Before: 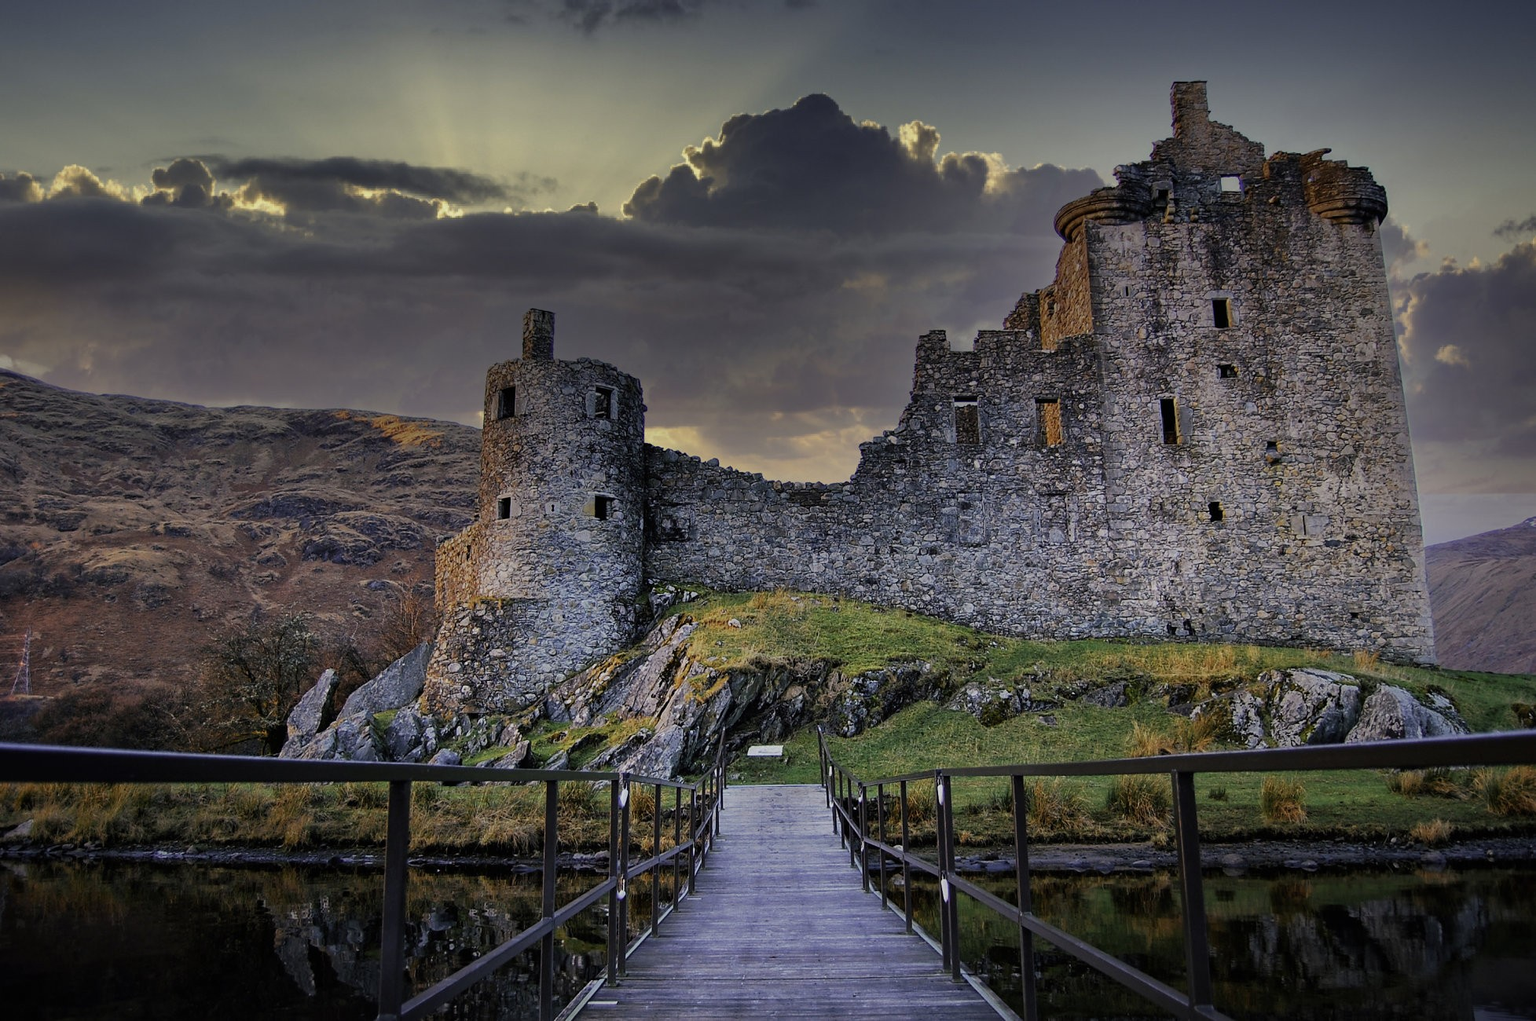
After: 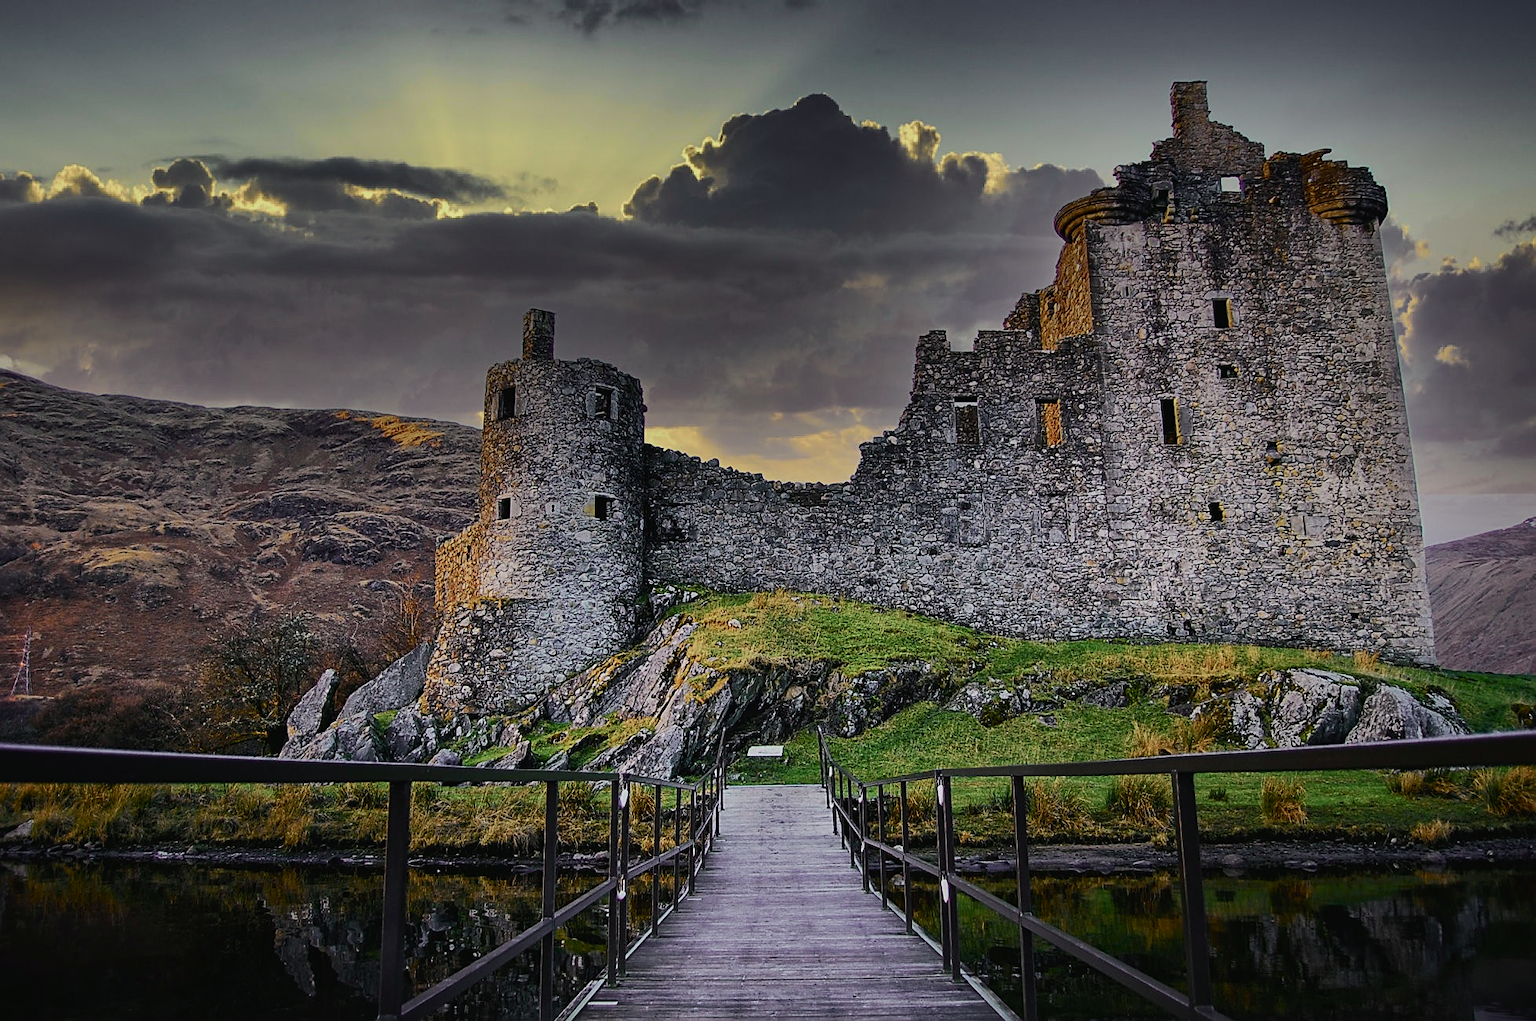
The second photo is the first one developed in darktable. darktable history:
sharpen: on, module defaults
tone curve: curves: ch0 [(0, 0.018) (0.036, 0.038) (0.15, 0.131) (0.27, 0.247) (0.503, 0.556) (0.763, 0.785) (1, 0.919)]; ch1 [(0, 0) (0.203, 0.158) (0.333, 0.283) (0.451, 0.417) (0.502, 0.5) (0.519, 0.522) (0.562, 0.588) (0.603, 0.664) (0.722, 0.813) (1, 1)]; ch2 [(0, 0) (0.29, 0.295) (0.404, 0.436) (0.497, 0.499) (0.521, 0.523) (0.561, 0.605) (0.639, 0.664) (0.712, 0.764) (1, 1)], color space Lab, independent channels, preserve colors none
